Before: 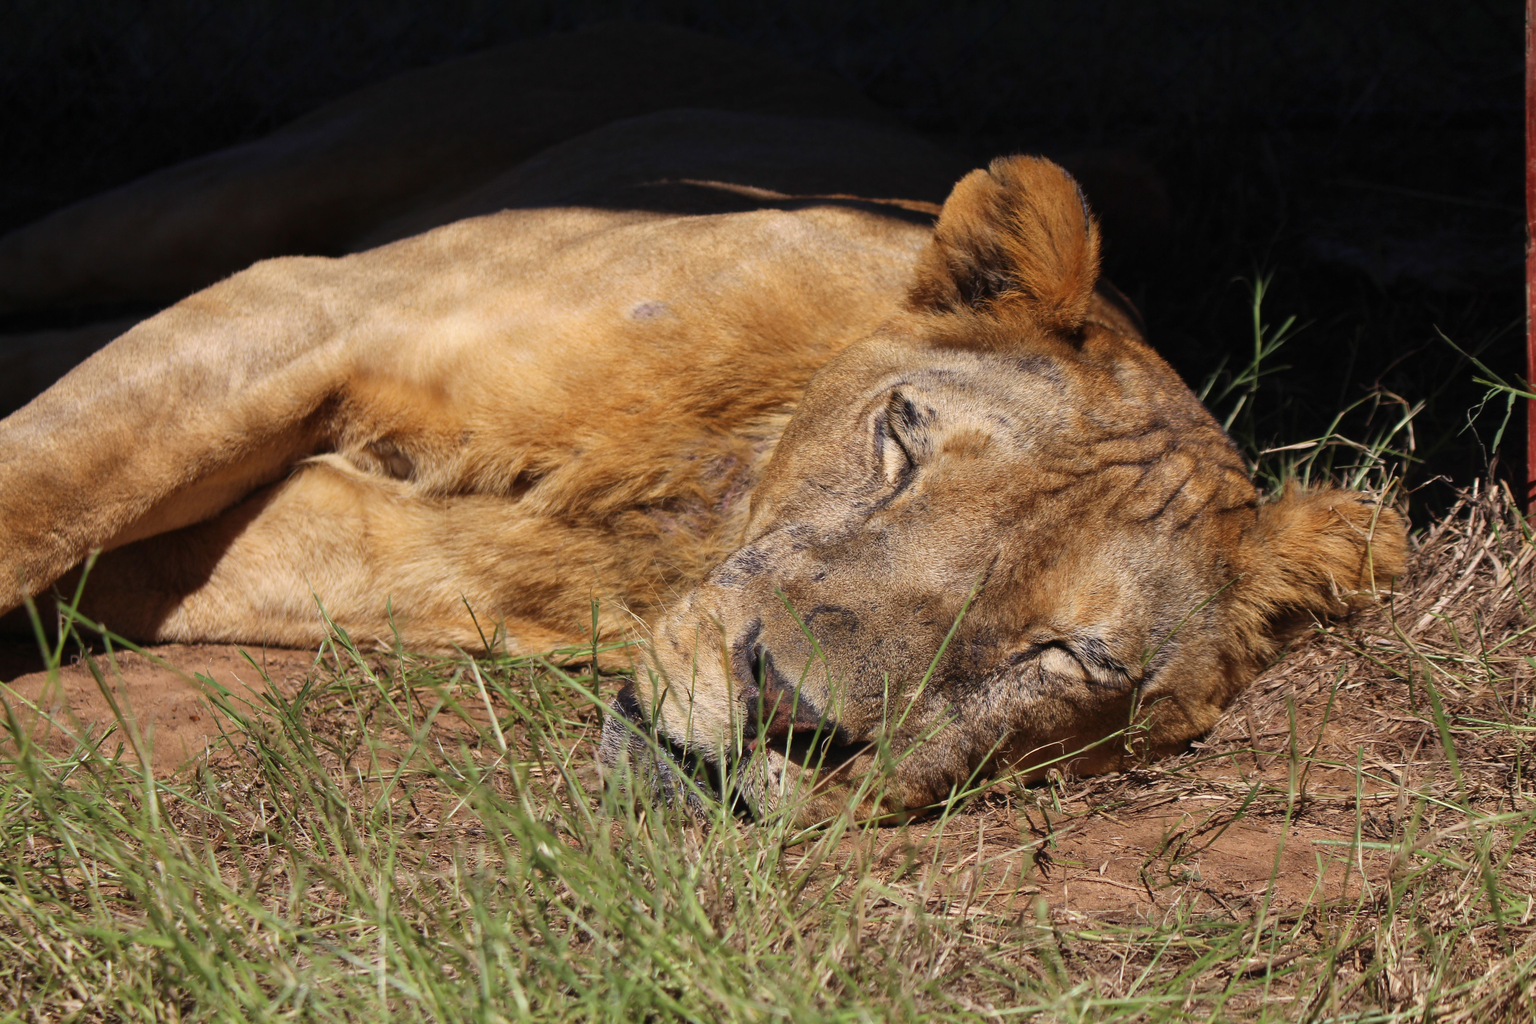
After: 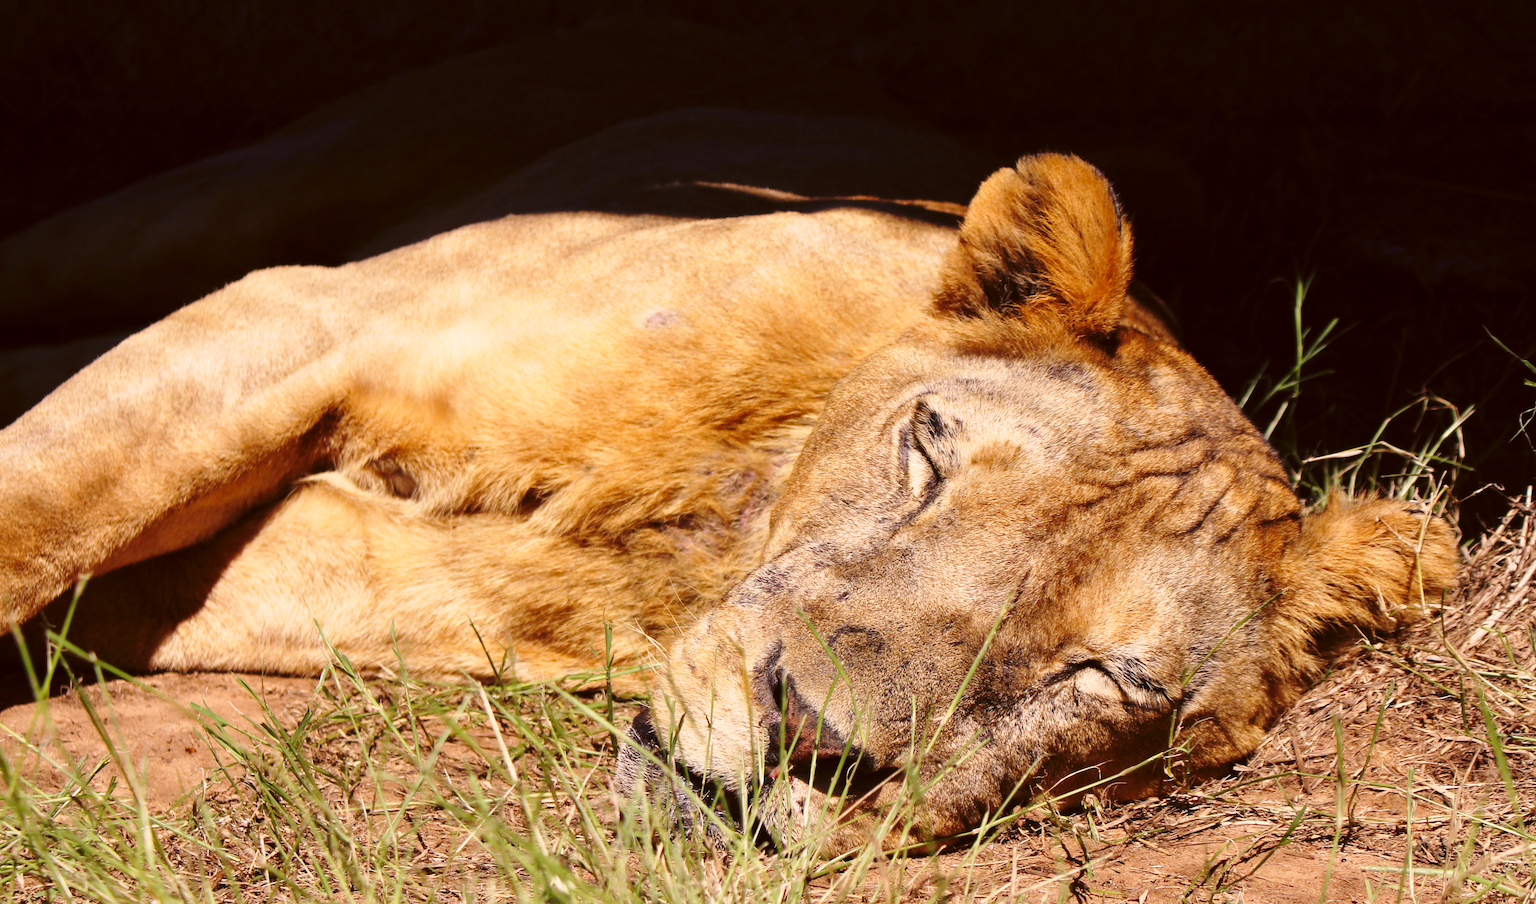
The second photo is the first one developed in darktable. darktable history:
base curve: curves: ch0 [(0, 0) (0.028, 0.03) (0.121, 0.232) (0.46, 0.748) (0.859, 0.968) (1, 1)], preserve colors none
crop and rotate: angle 0.557°, left 0.266%, right 2.778%, bottom 14.349%
color correction: highlights a* 6.26, highlights b* 7.8, shadows a* 6.49, shadows b* 6.93, saturation 0.928
